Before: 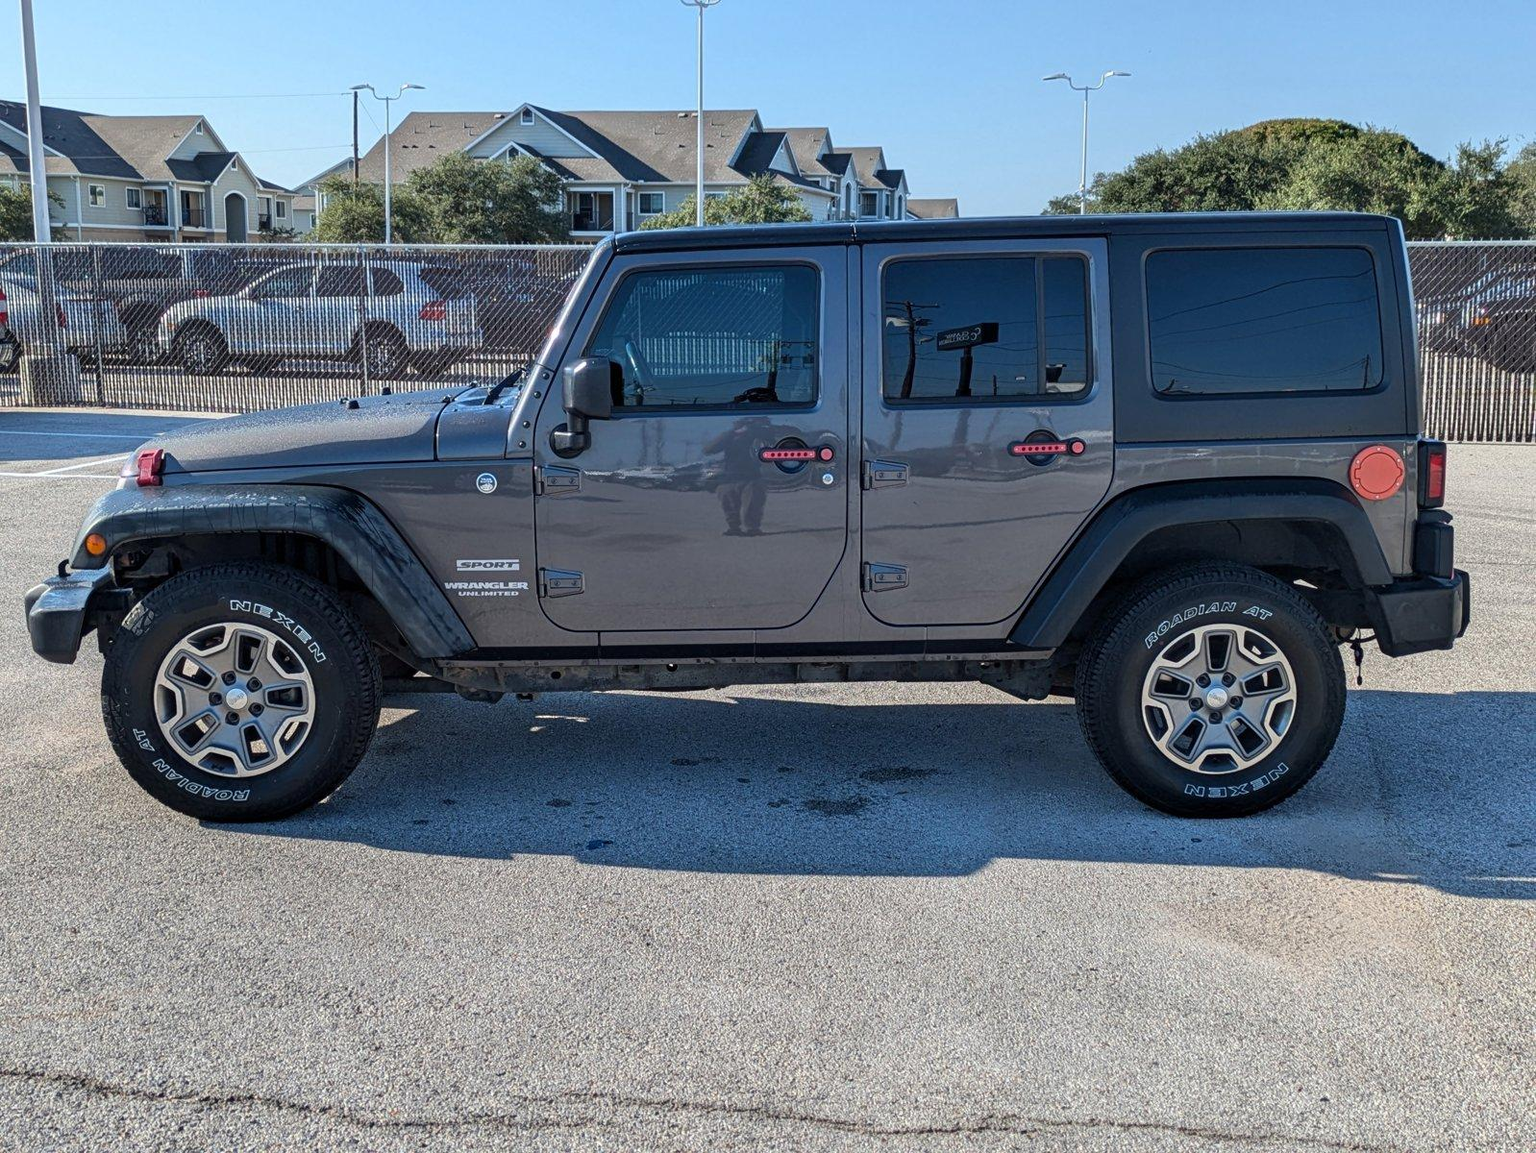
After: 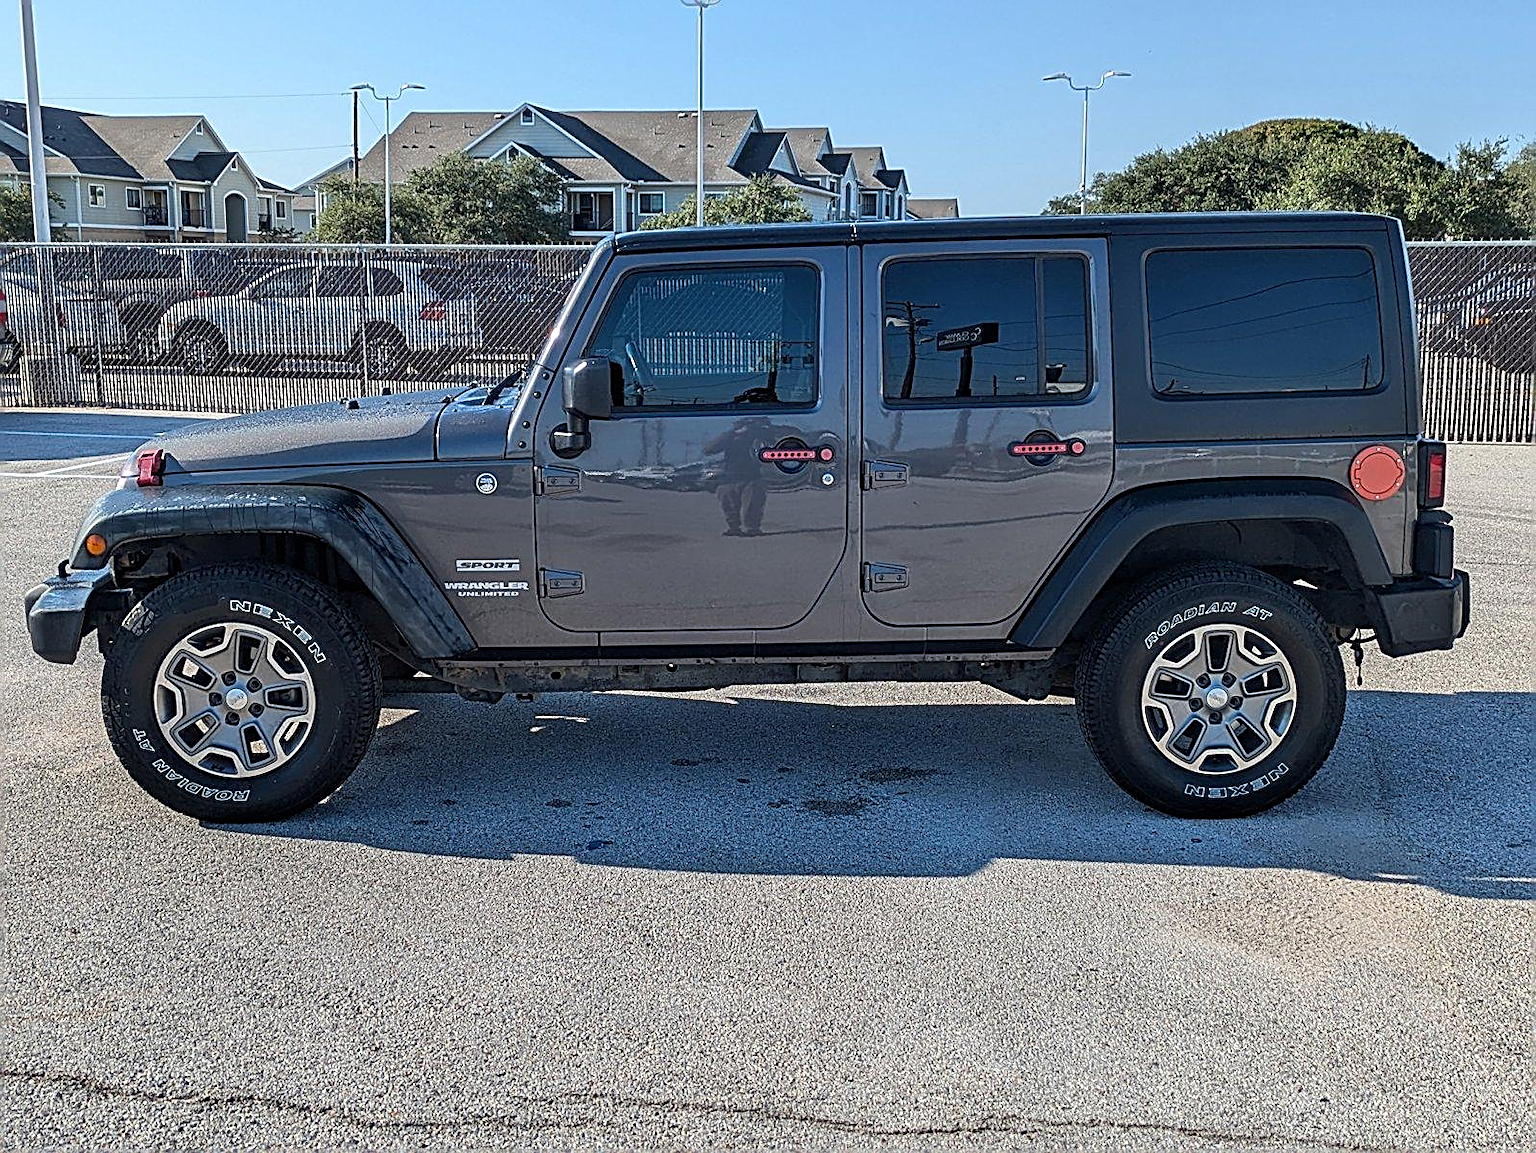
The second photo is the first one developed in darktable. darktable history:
sharpen: amount 1.005
